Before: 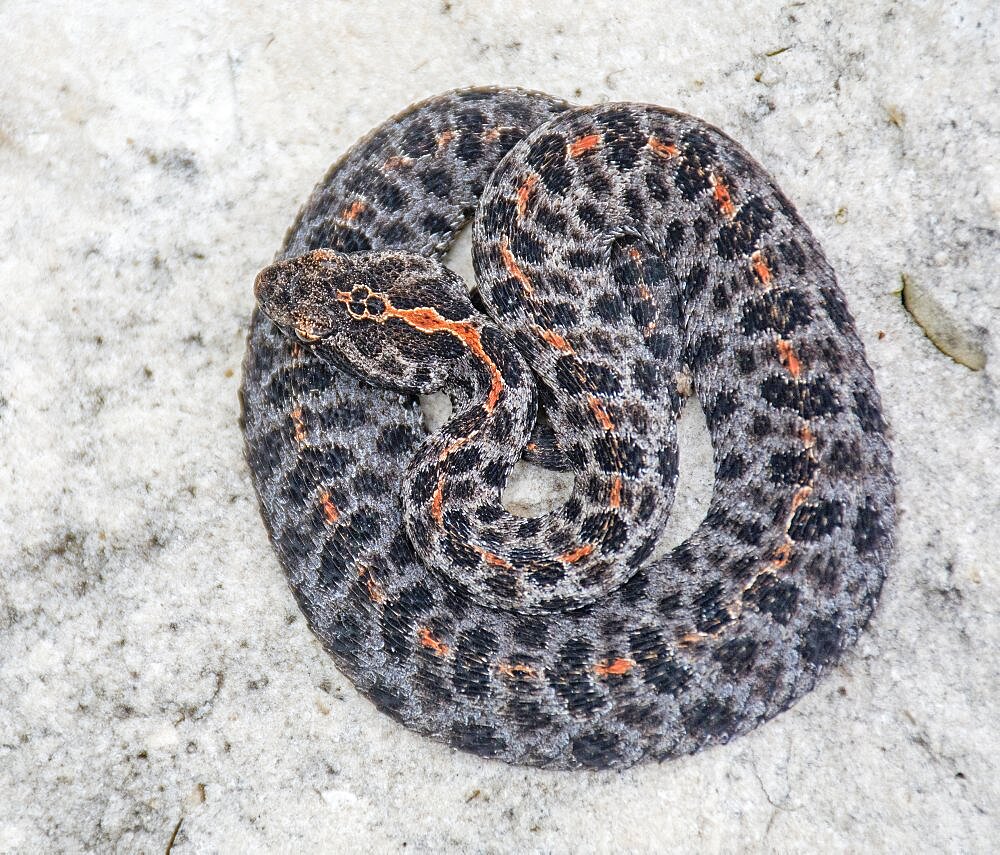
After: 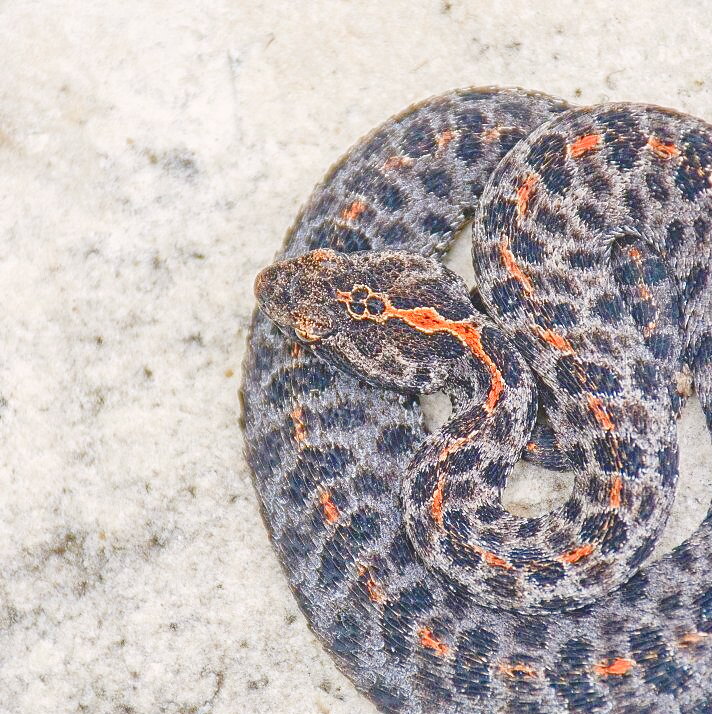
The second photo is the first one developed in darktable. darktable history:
exposure: black level correction 0, exposure 0.949 EV, compensate exposure bias true, compensate highlight preservation false
crop: right 28.721%, bottom 16.481%
color balance rgb: highlights gain › chroma 1.102%, highlights gain › hue 60.01°, global offset › luminance 0.711%, perceptual saturation grading › global saturation 45.072%, perceptual saturation grading › highlights -50.094%, perceptual saturation grading › shadows 30.875%, contrast -29.821%
